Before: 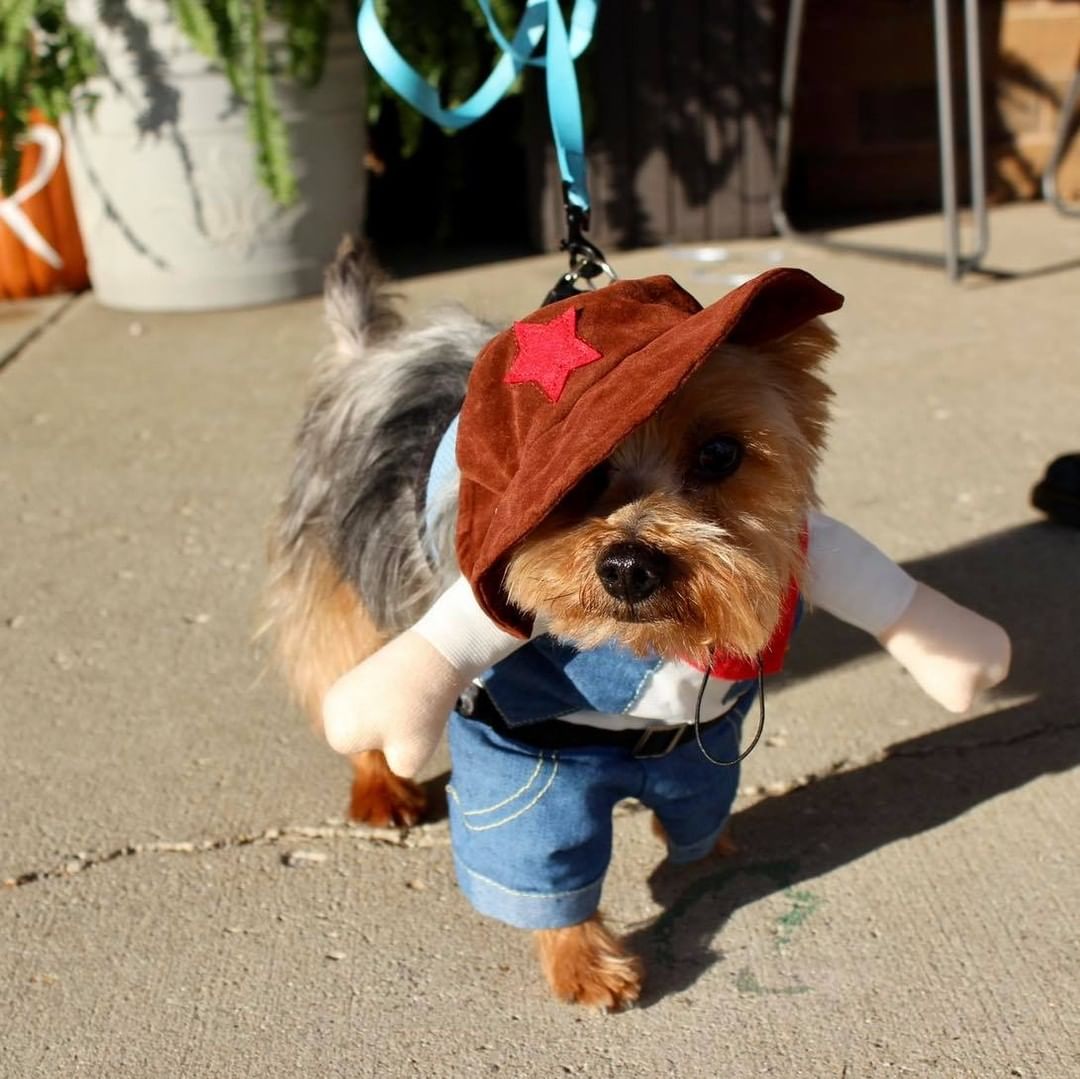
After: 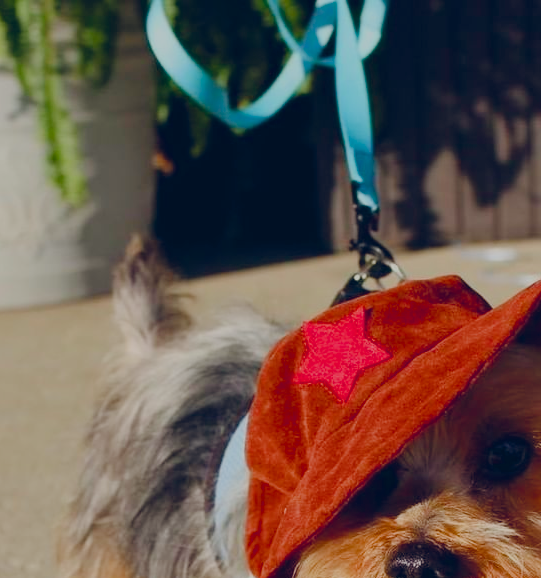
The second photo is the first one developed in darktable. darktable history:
exposure: black level correction -0.005, exposure 0.053 EV, compensate highlight preservation false
crop: left 19.565%, right 30.253%, bottom 46.38%
color balance rgb: global offset › chroma 0.126%, global offset › hue 253.97°, perceptual saturation grading › global saturation 20%, perceptual saturation grading › highlights -25.61%, perceptual saturation grading › shadows 49.898%, contrast -19.919%
filmic rgb: black relative exposure -7.65 EV, white relative exposure 4.56 EV, hardness 3.61
